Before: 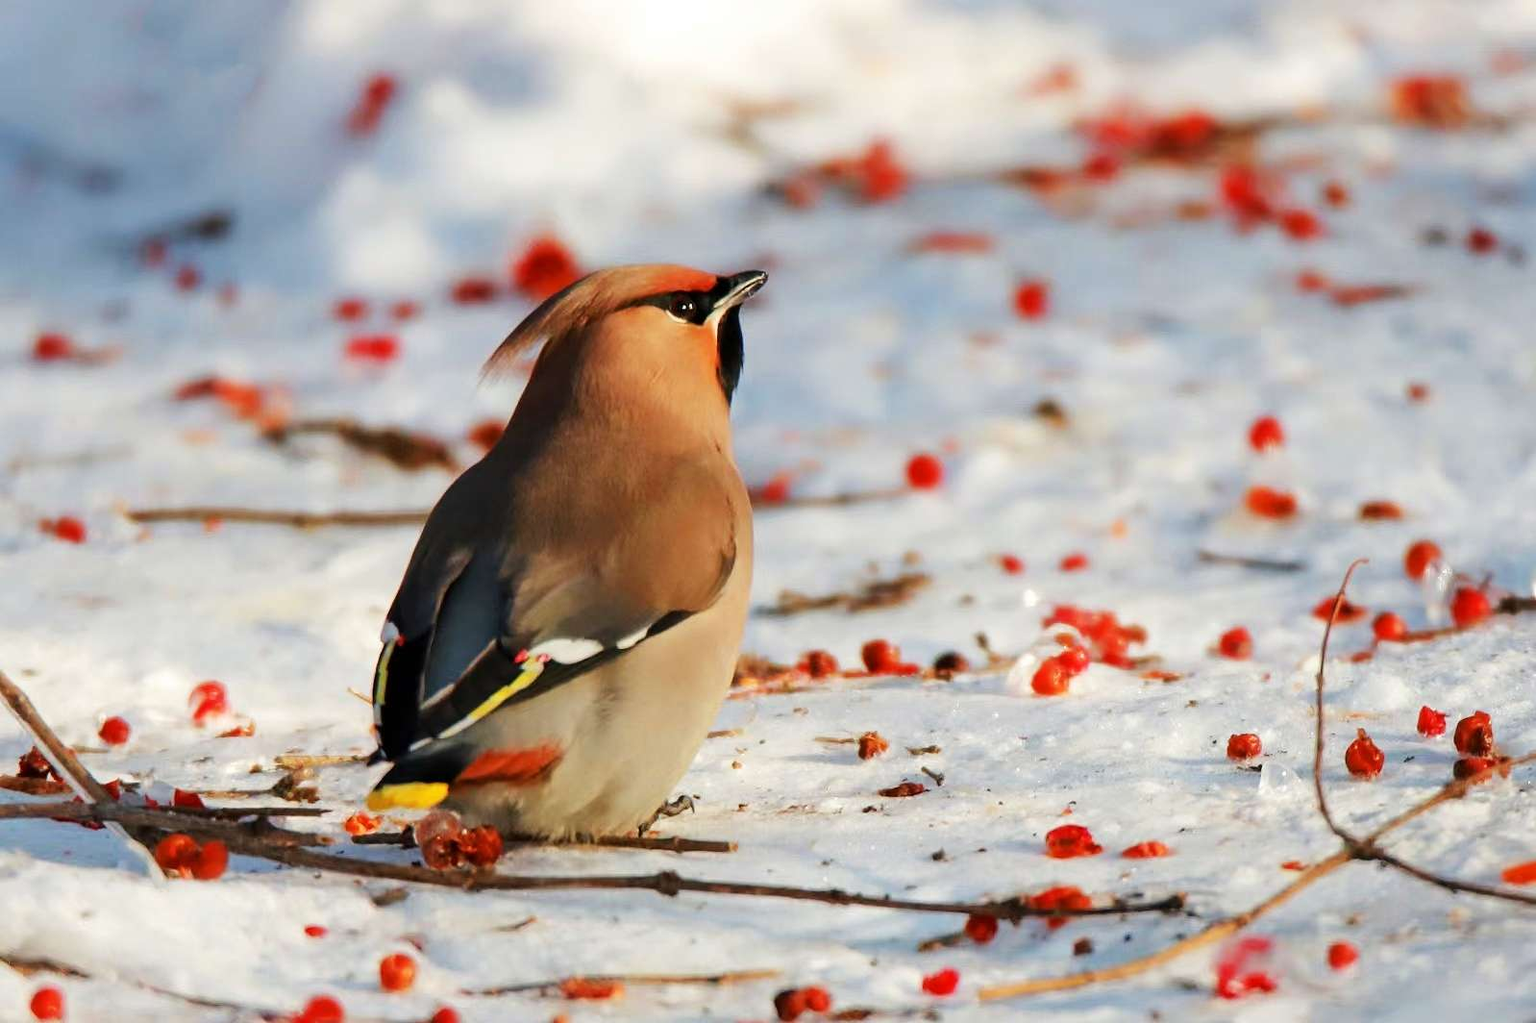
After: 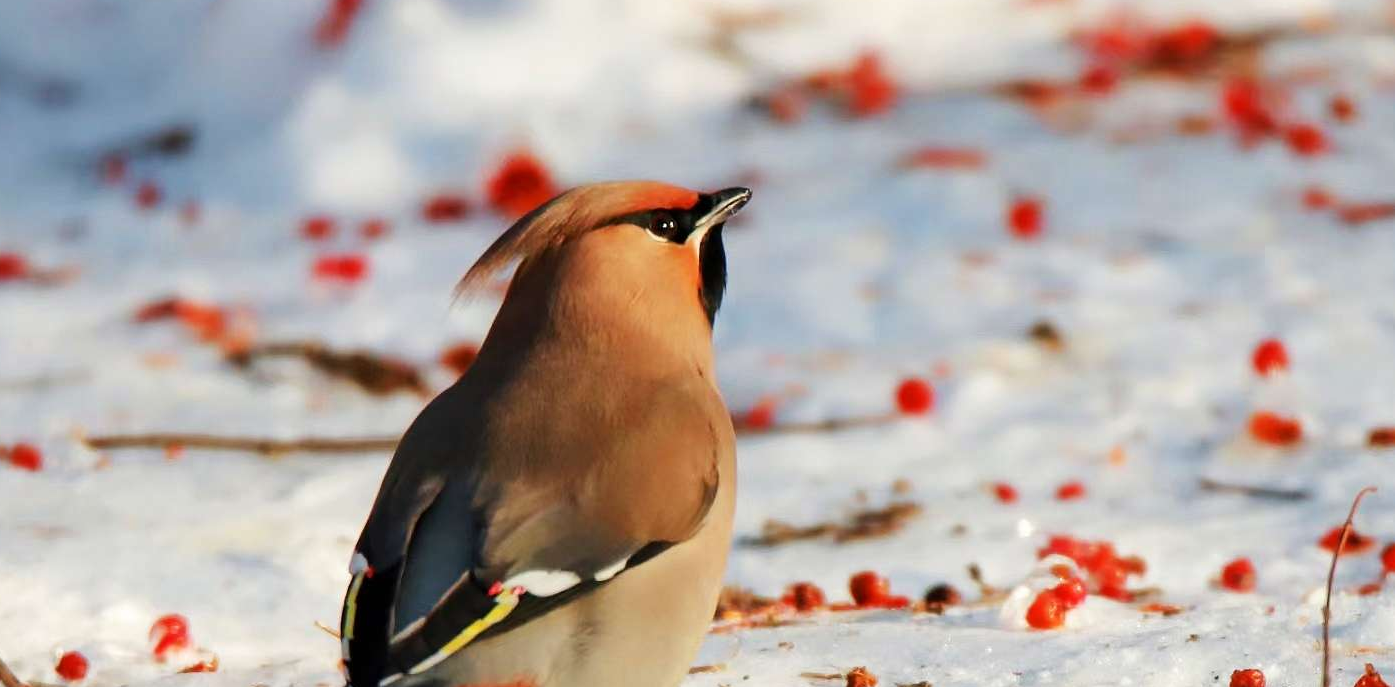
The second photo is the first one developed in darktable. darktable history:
crop: left 2.999%, top 8.847%, right 9.68%, bottom 26.545%
